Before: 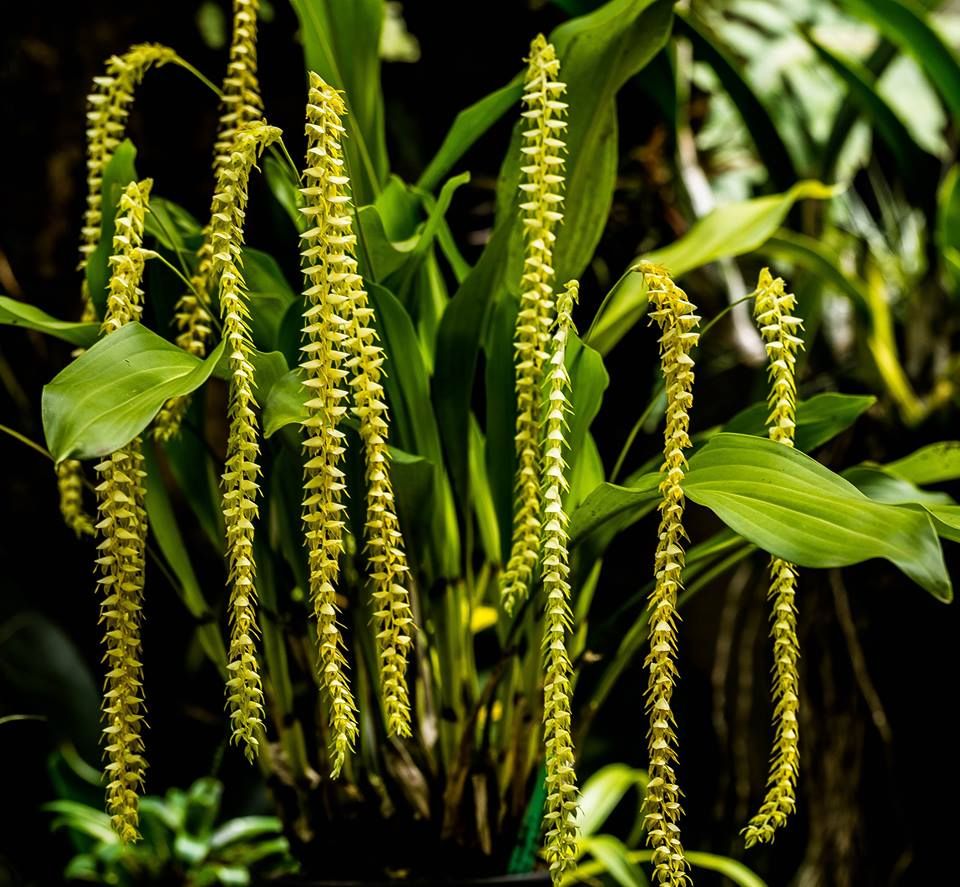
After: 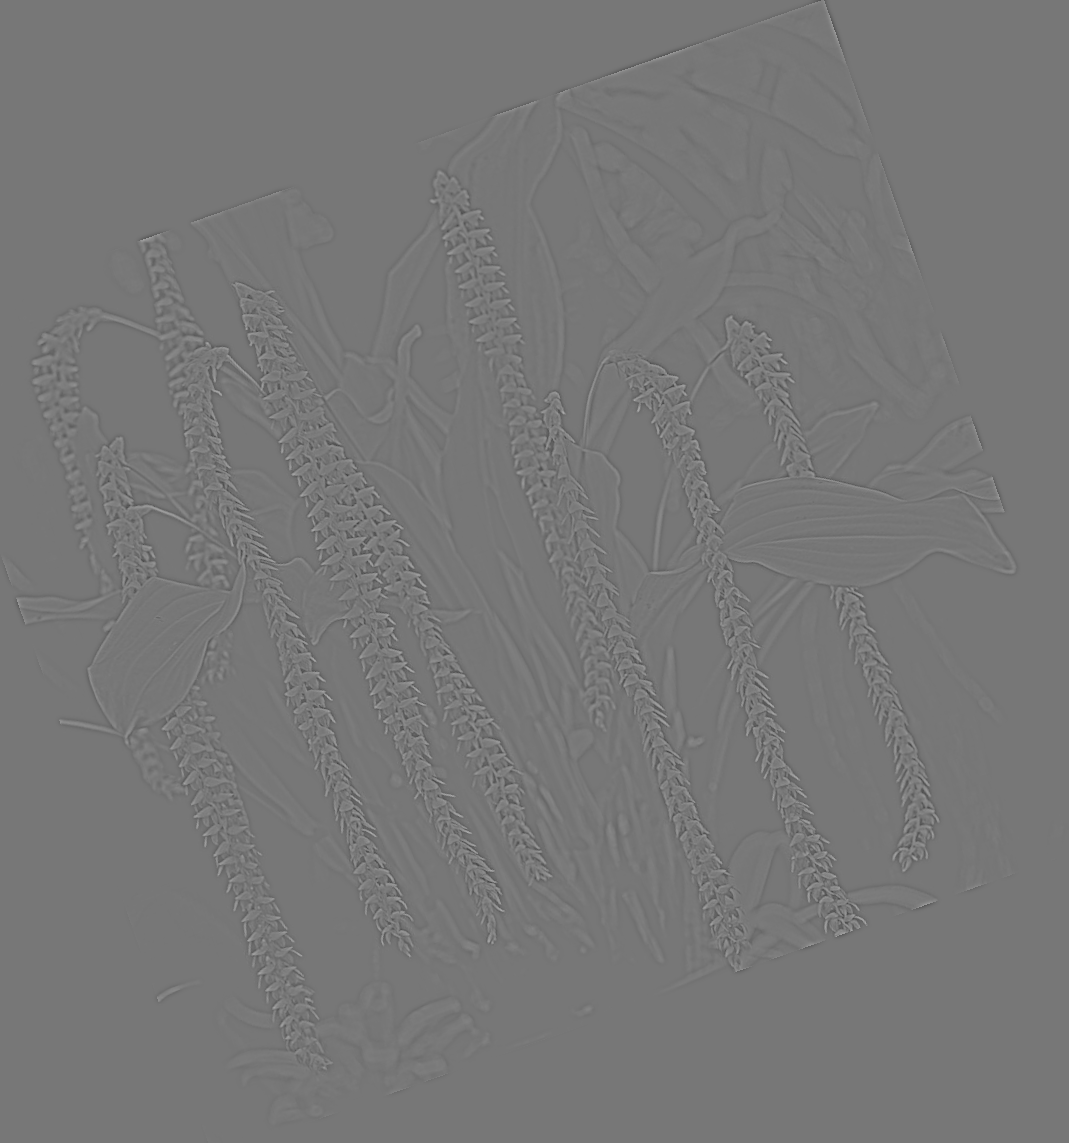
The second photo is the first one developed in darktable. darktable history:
highpass: sharpness 5.84%, contrast boost 8.44%
crop and rotate: angle 19.43°, left 6.812%, right 4.125%, bottom 1.087%
